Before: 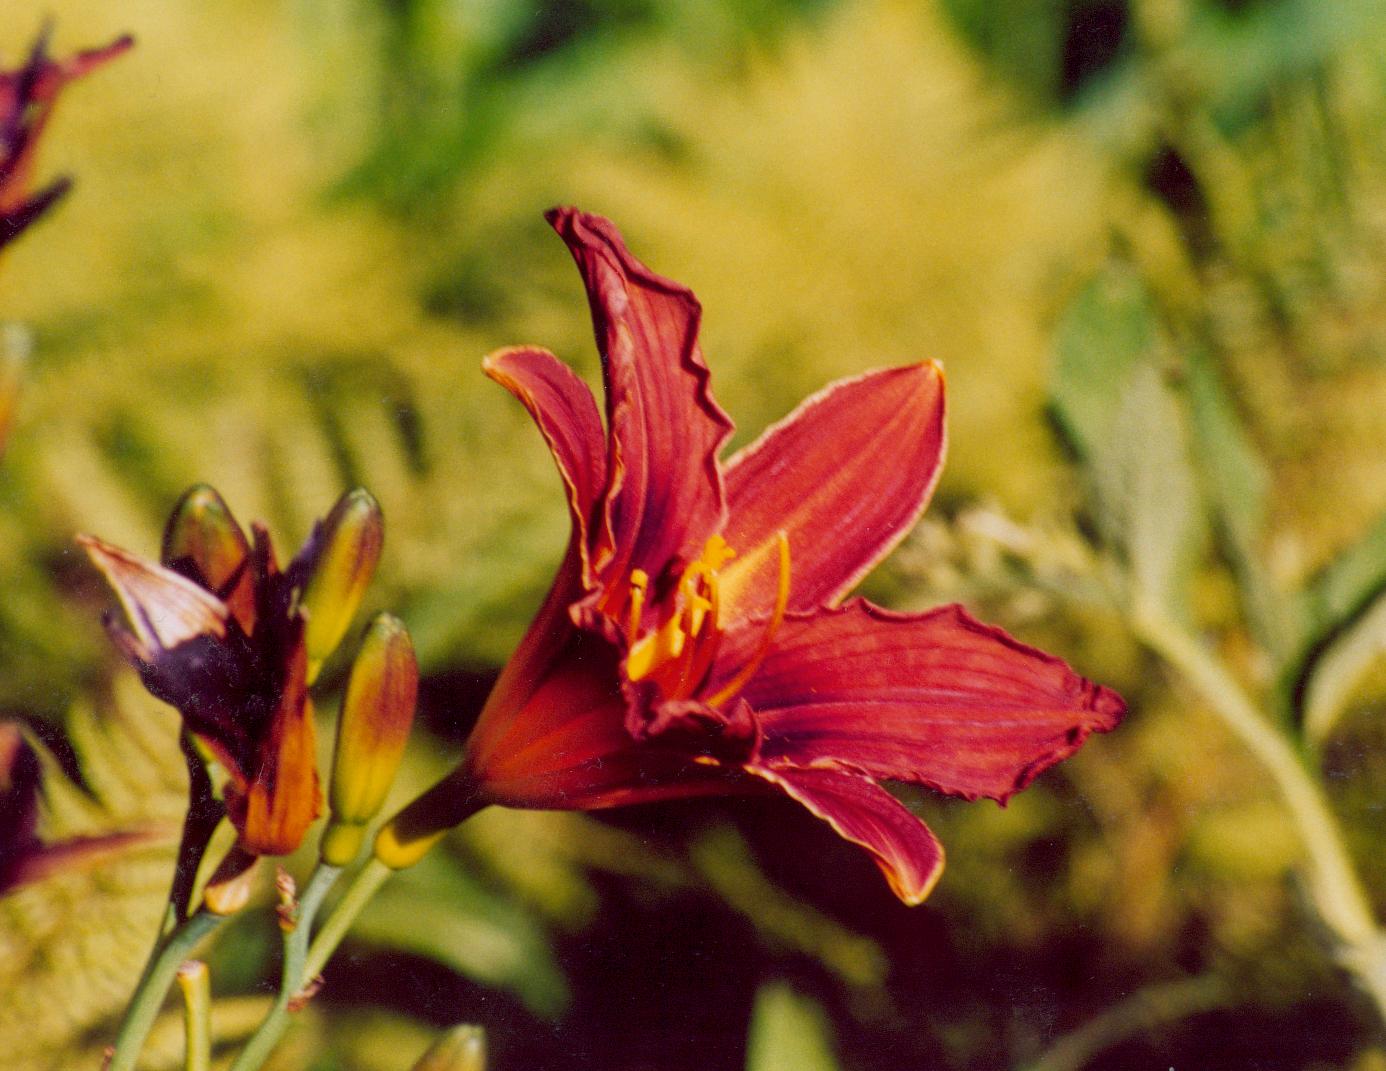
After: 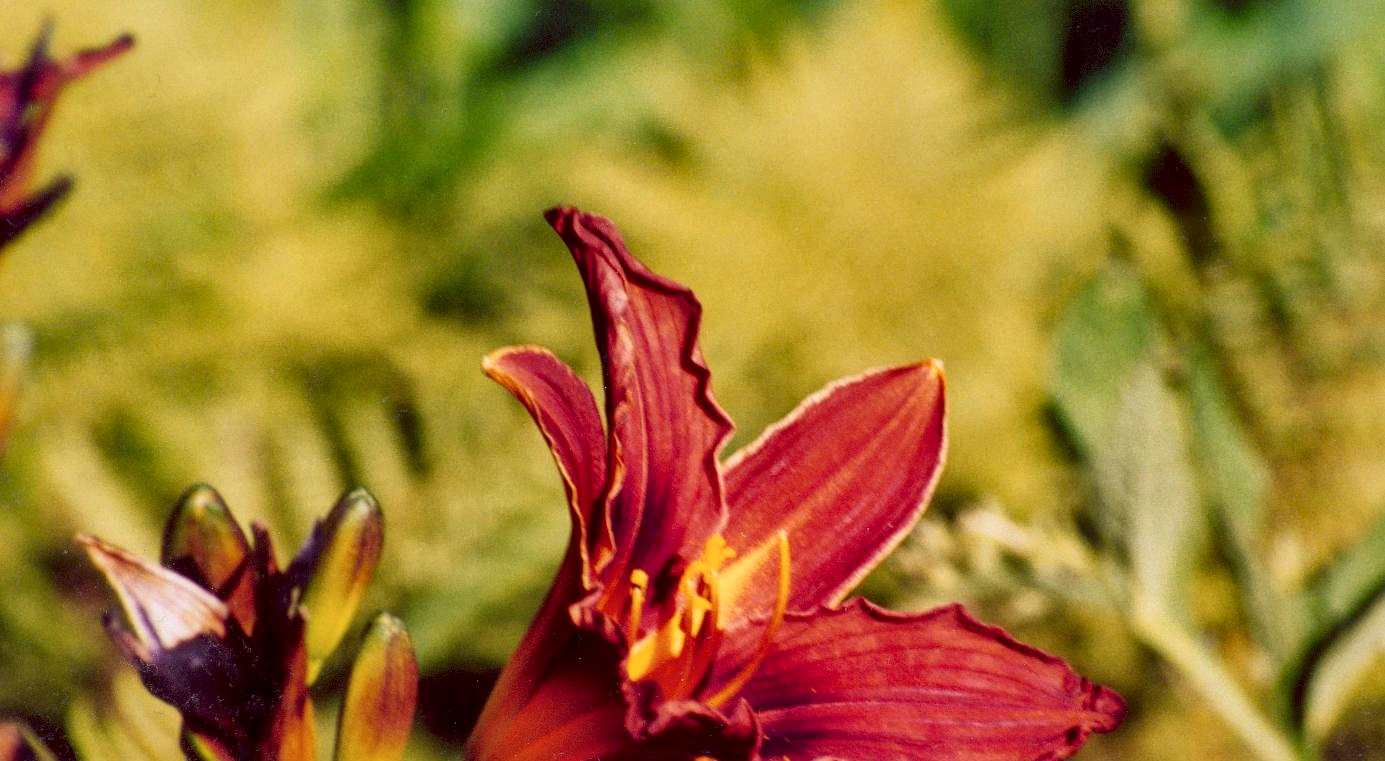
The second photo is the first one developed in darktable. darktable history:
local contrast: mode bilateral grid, contrast 25, coarseness 60, detail 150%, midtone range 0.2
crop: bottom 28.927%
